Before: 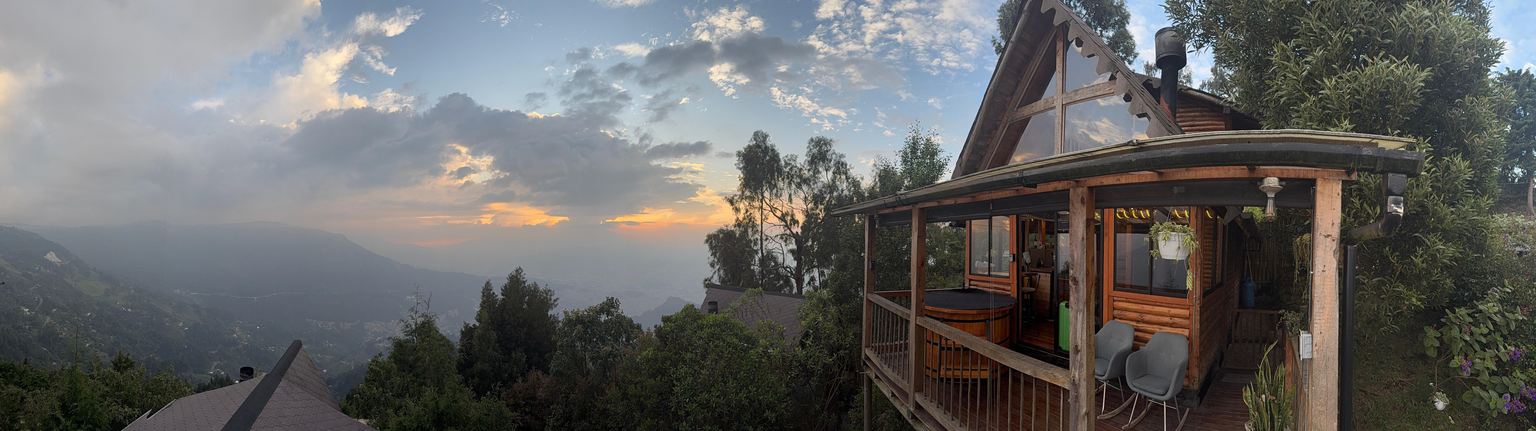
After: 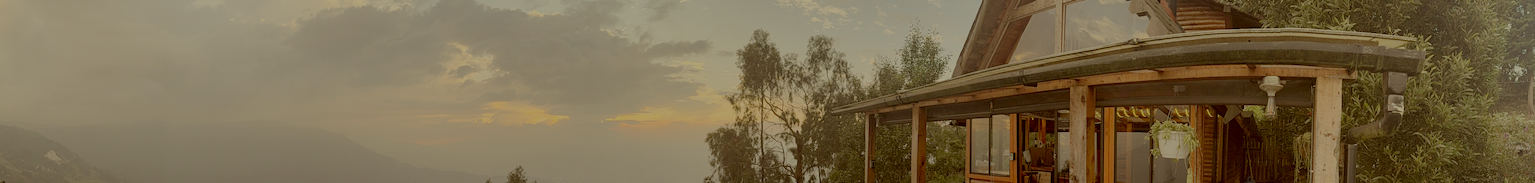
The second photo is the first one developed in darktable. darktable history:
crop and rotate: top 23.63%, bottom 33.86%
filmic rgb: black relative exposure -7.99 EV, white relative exposure 8.01 EV, target black luminance 0%, hardness 2.44, latitude 76.45%, contrast 0.572, shadows ↔ highlights balance 0.007%, preserve chrominance no, color science v5 (2021), iterations of high-quality reconstruction 0, contrast in shadows safe, contrast in highlights safe
exposure: exposure -0.052 EV, compensate highlight preservation false
color correction: highlights a* -5.51, highlights b* 9.79, shadows a* 9.62, shadows b* 24.59
